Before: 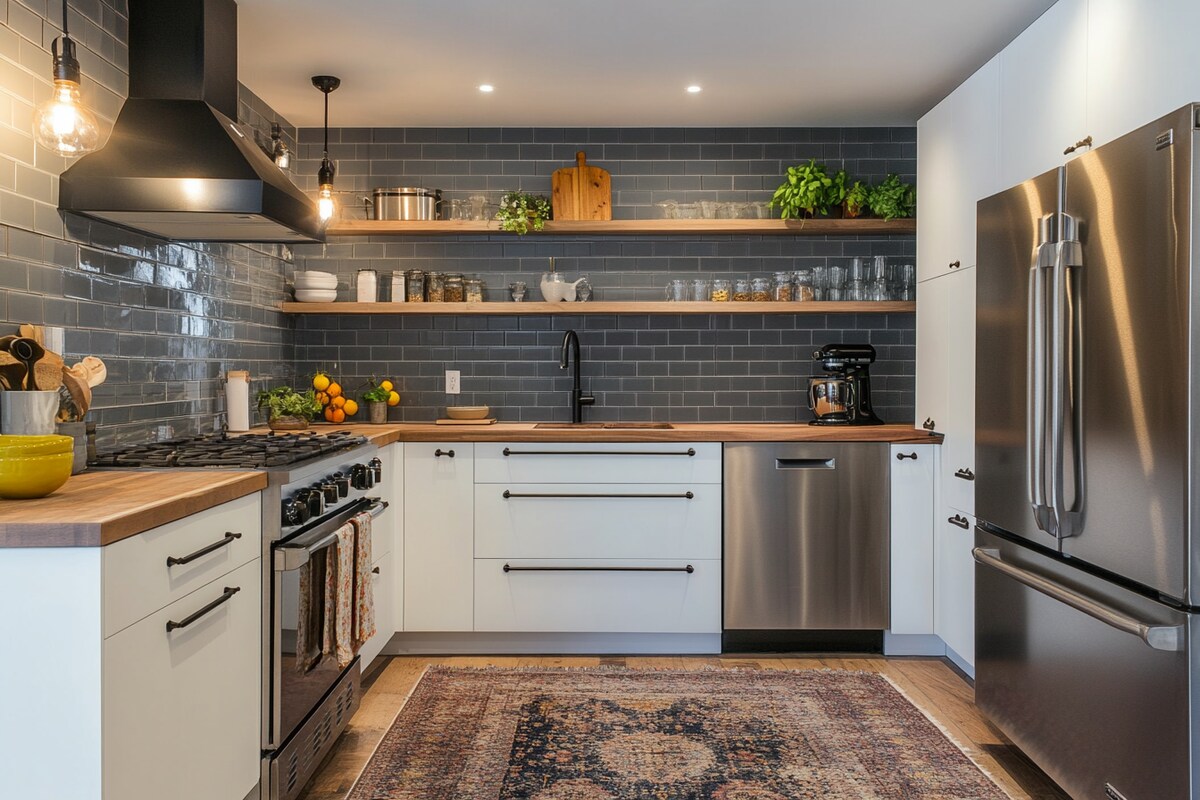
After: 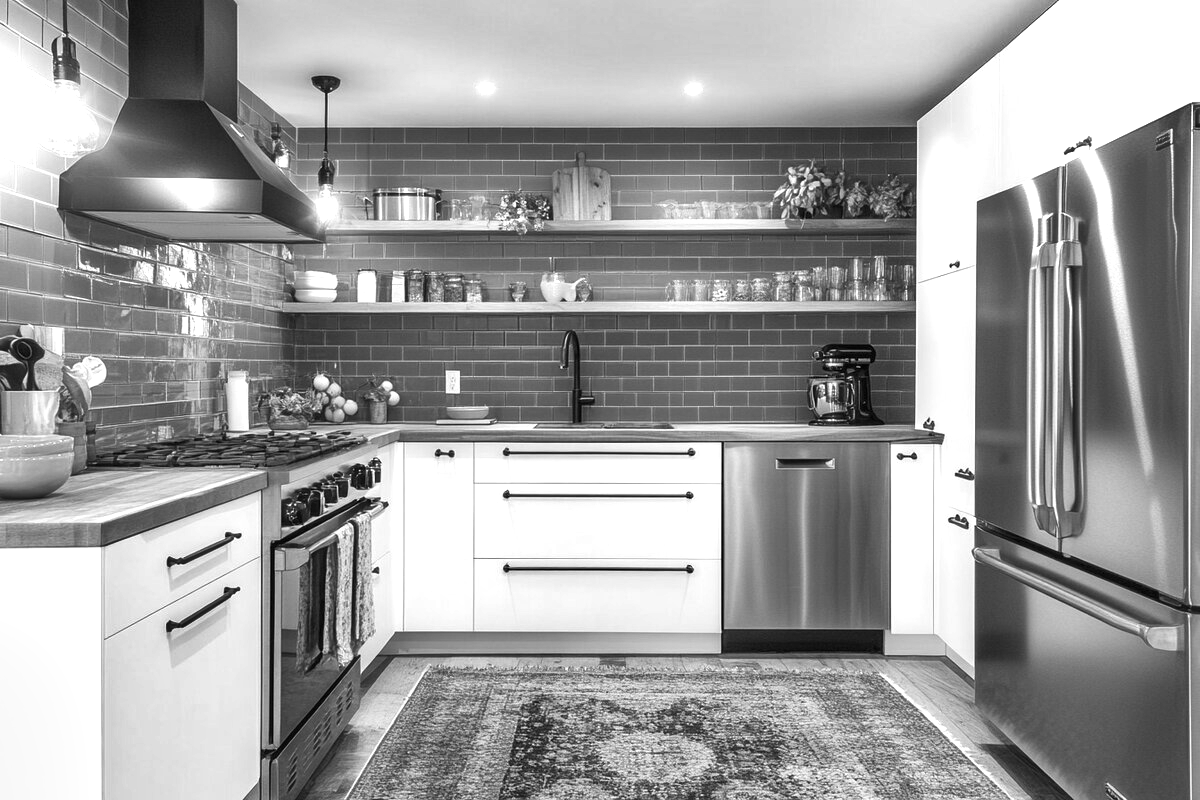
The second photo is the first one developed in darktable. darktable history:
shadows and highlights: shadows 5, soften with gaussian
monochrome: a 1.94, b -0.638
exposure: black level correction 0, exposure 1 EV, compensate highlight preservation false
